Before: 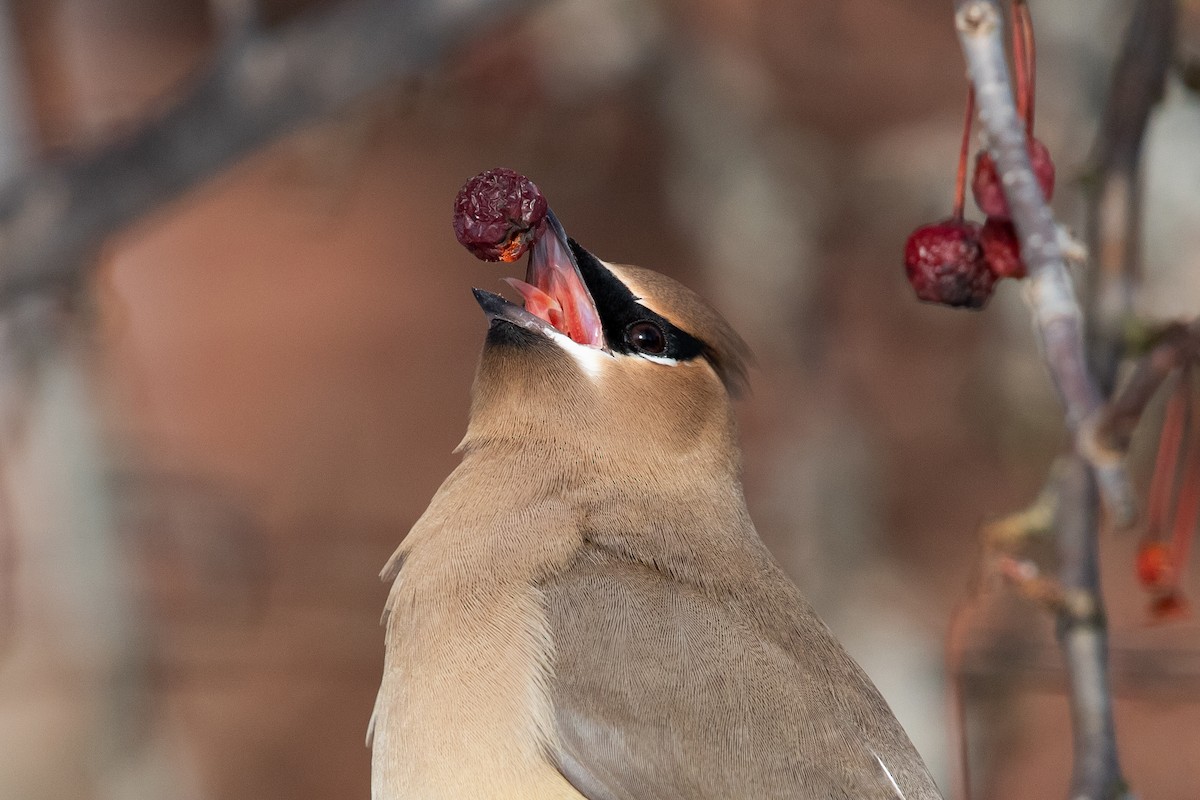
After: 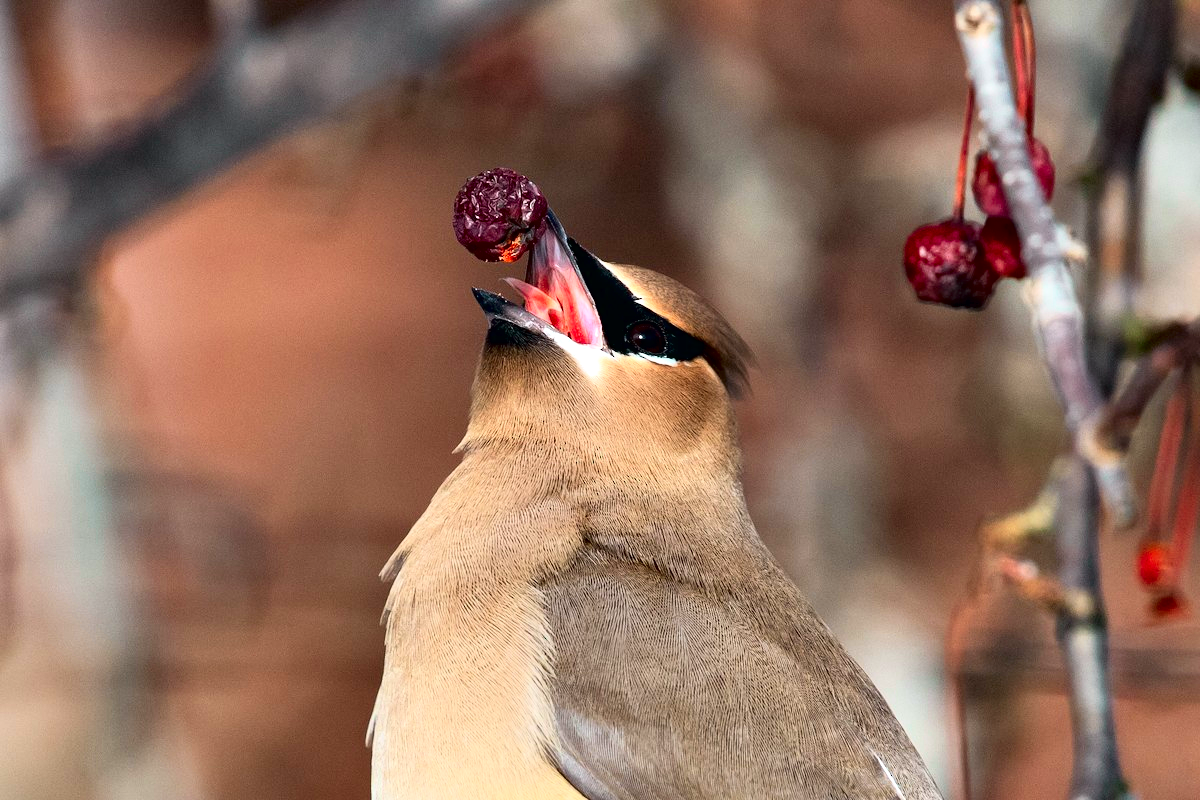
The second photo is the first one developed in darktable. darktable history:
contrast equalizer: octaves 7, y [[0.6 ×6], [0.55 ×6], [0 ×6], [0 ×6], [0 ×6]]
tone curve: curves: ch0 [(0, 0) (0.051, 0.03) (0.096, 0.071) (0.243, 0.246) (0.461, 0.515) (0.605, 0.692) (0.761, 0.85) (0.881, 0.933) (1, 0.984)]; ch1 [(0, 0) (0.1, 0.038) (0.318, 0.243) (0.431, 0.384) (0.488, 0.475) (0.499, 0.499) (0.534, 0.546) (0.567, 0.592) (0.601, 0.632) (0.734, 0.809) (1, 1)]; ch2 [(0, 0) (0.297, 0.257) (0.414, 0.379) (0.453, 0.45) (0.479, 0.483) (0.504, 0.499) (0.52, 0.519) (0.541, 0.554) (0.614, 0.652) (0.817, 0.874) (1, 1)], color space Lab, independent channels, preserve colors none
shadows and highlights: shadows 29.8, highlights -30.26, low approximation 0.01, soften with gaussian
